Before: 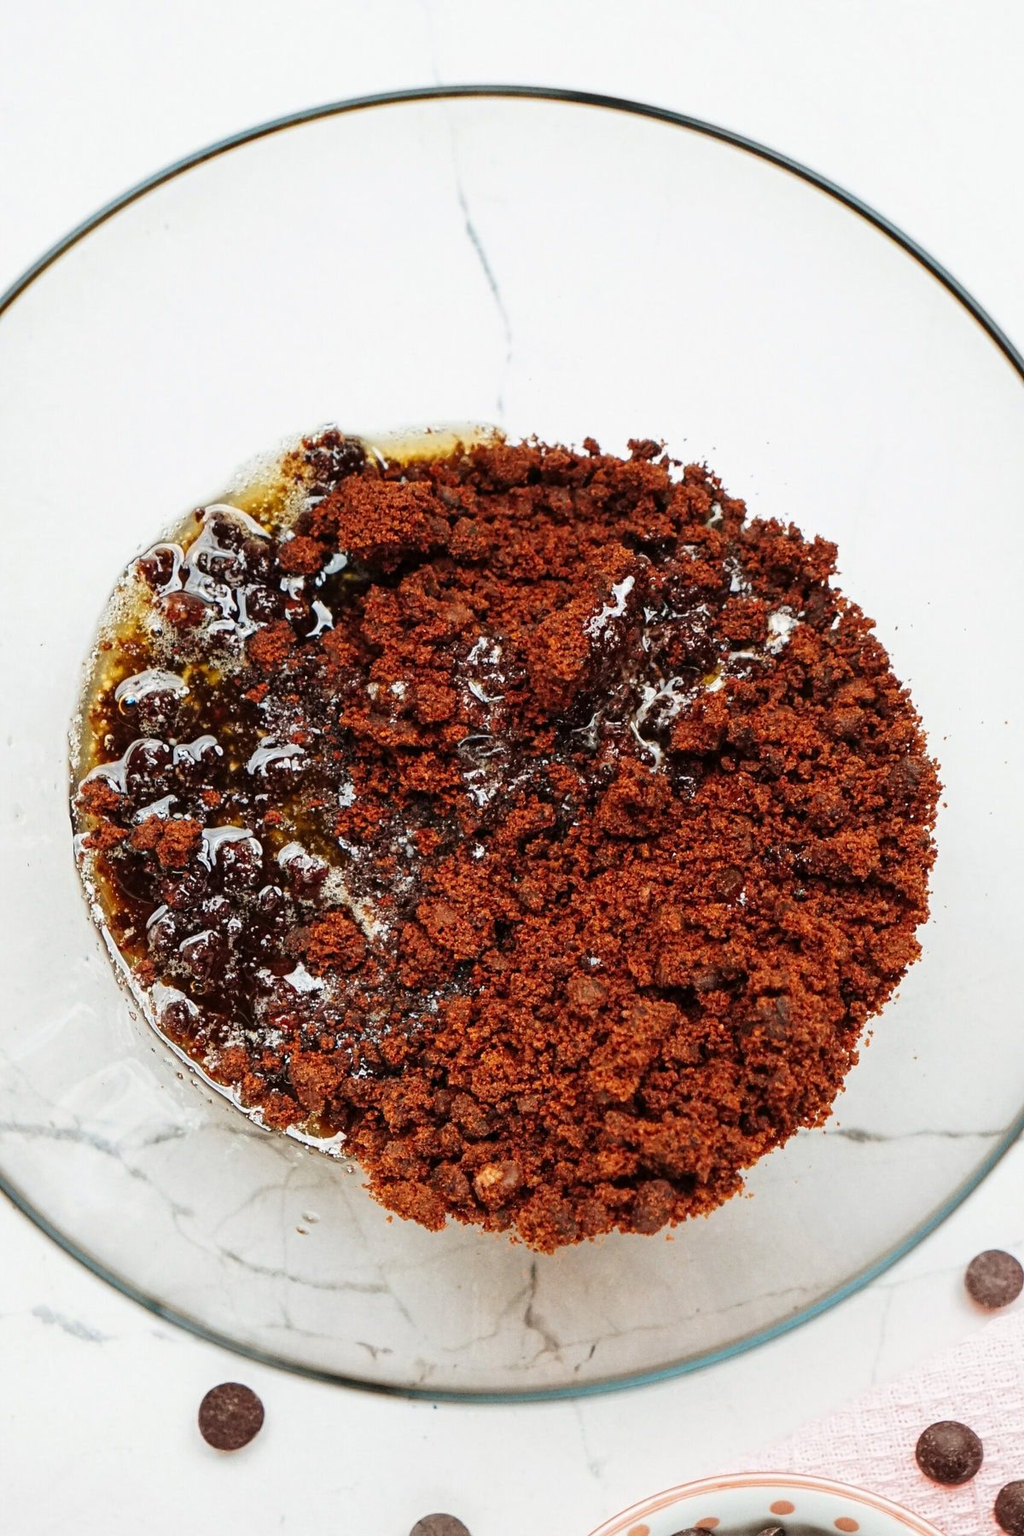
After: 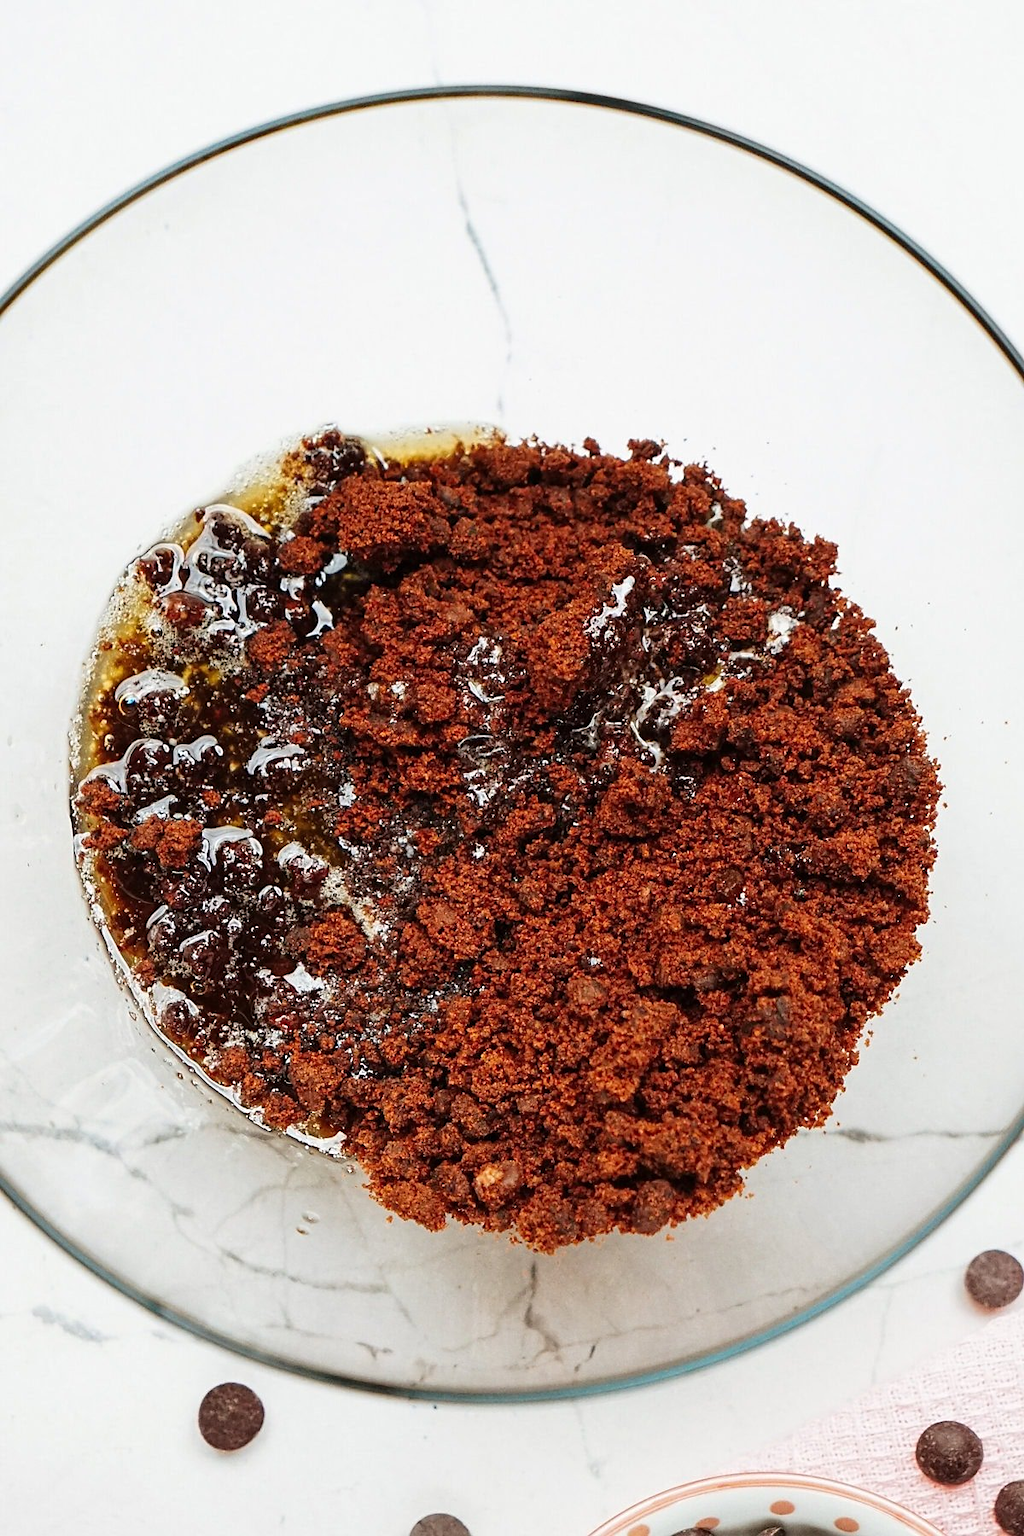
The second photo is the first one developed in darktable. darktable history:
sharpen: radius 1.511, amount 0.369, threshold 1.262
